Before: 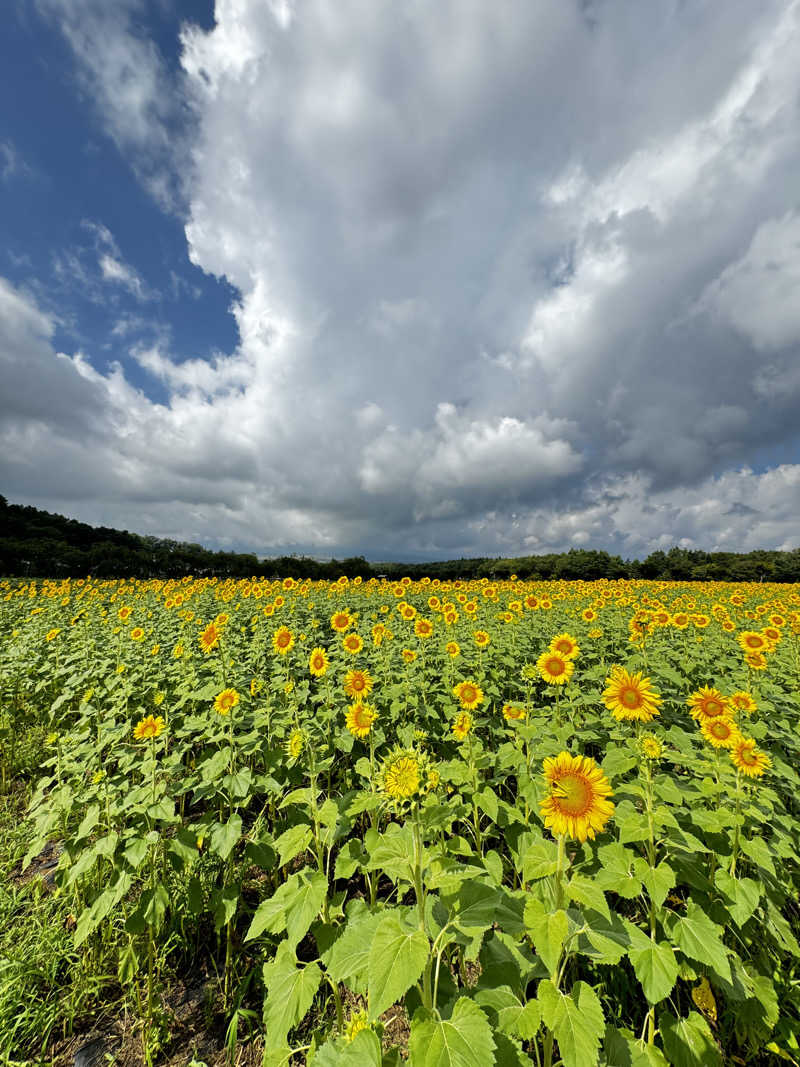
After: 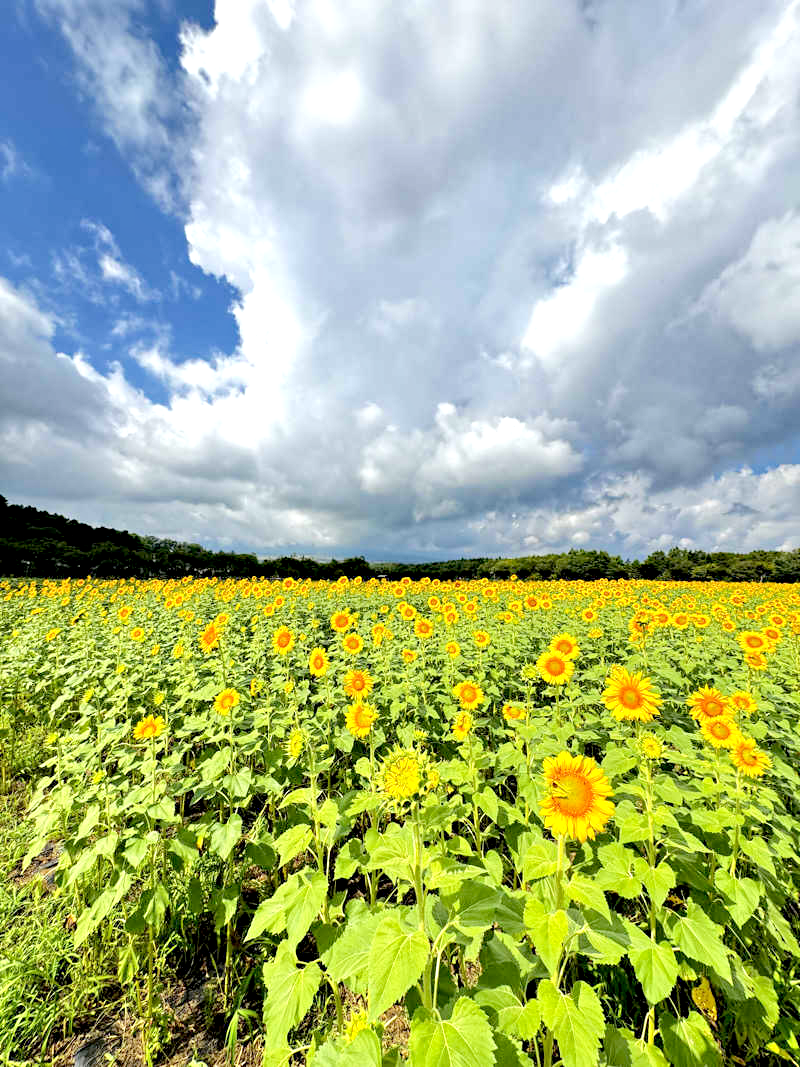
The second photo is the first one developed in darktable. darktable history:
tone equalizer: -8 EV 0.979 EV, -7 EV 1.01 EV, -6 EV 1.02 EV, -5 EV 1.01 EV, -4 EV 1.01 EV, -3 EV 0.765 EV, -2 EV 0.475 EV, -1 EV 0.236 EV, edges refinement/feathering 500, mask exposure compensation -1.57 EV, preserve details guided filter
exposure: black level correction 0.004, exposure 0.419 EV, compensate highlight preservation false
haze removal: compatibility mode true, adaptive false
